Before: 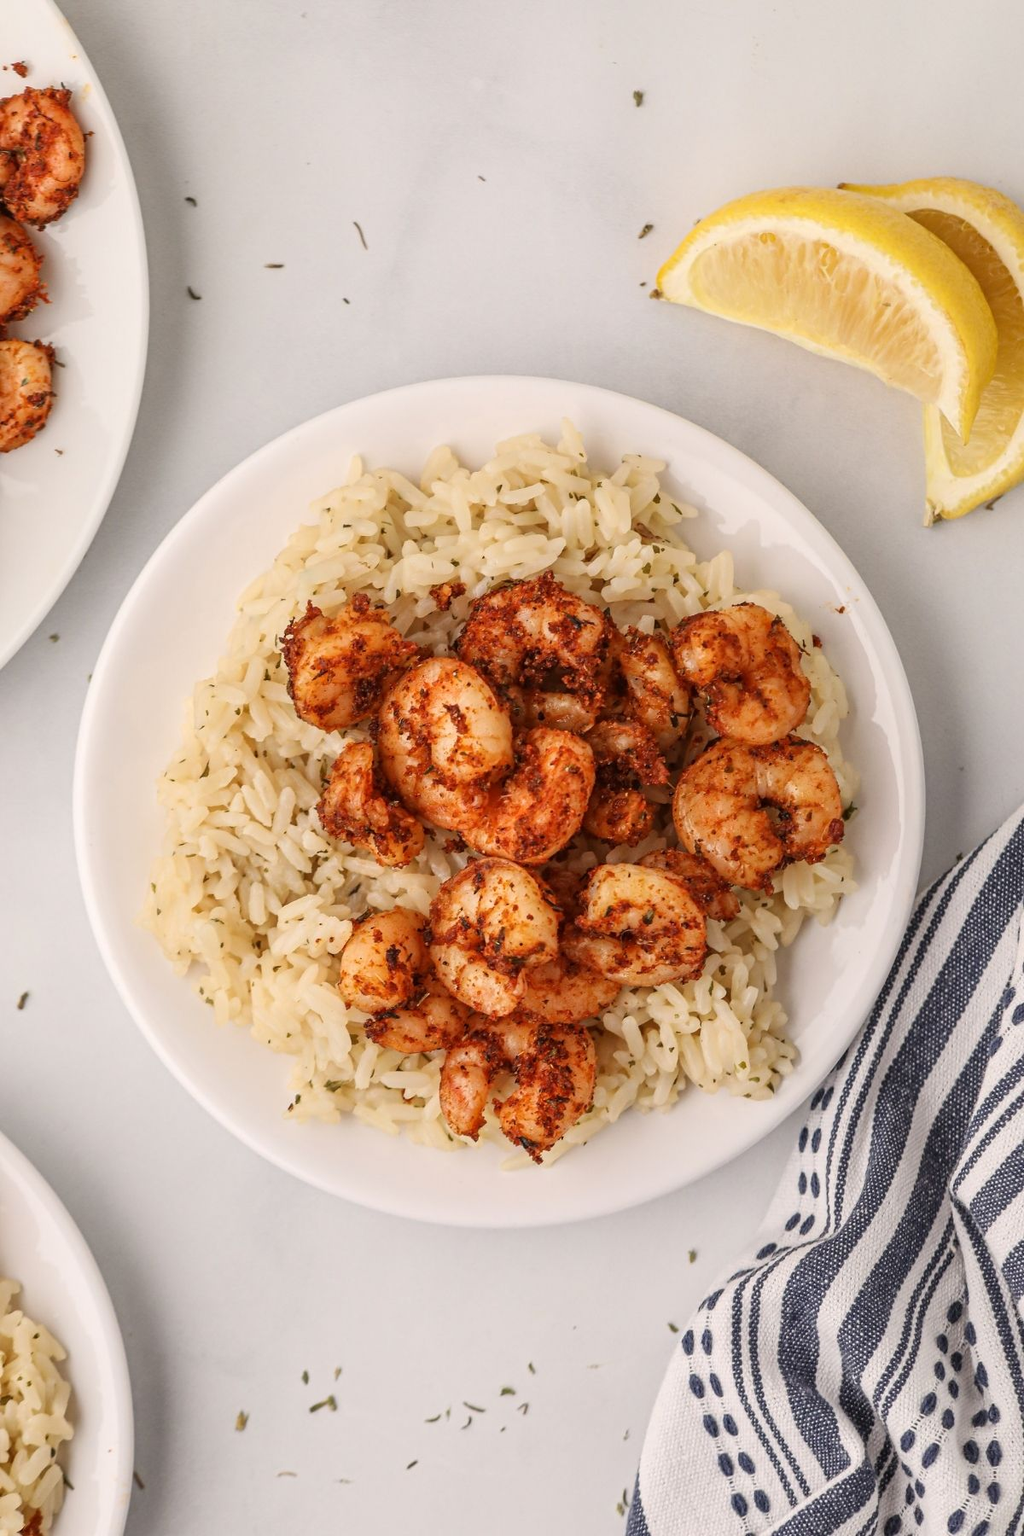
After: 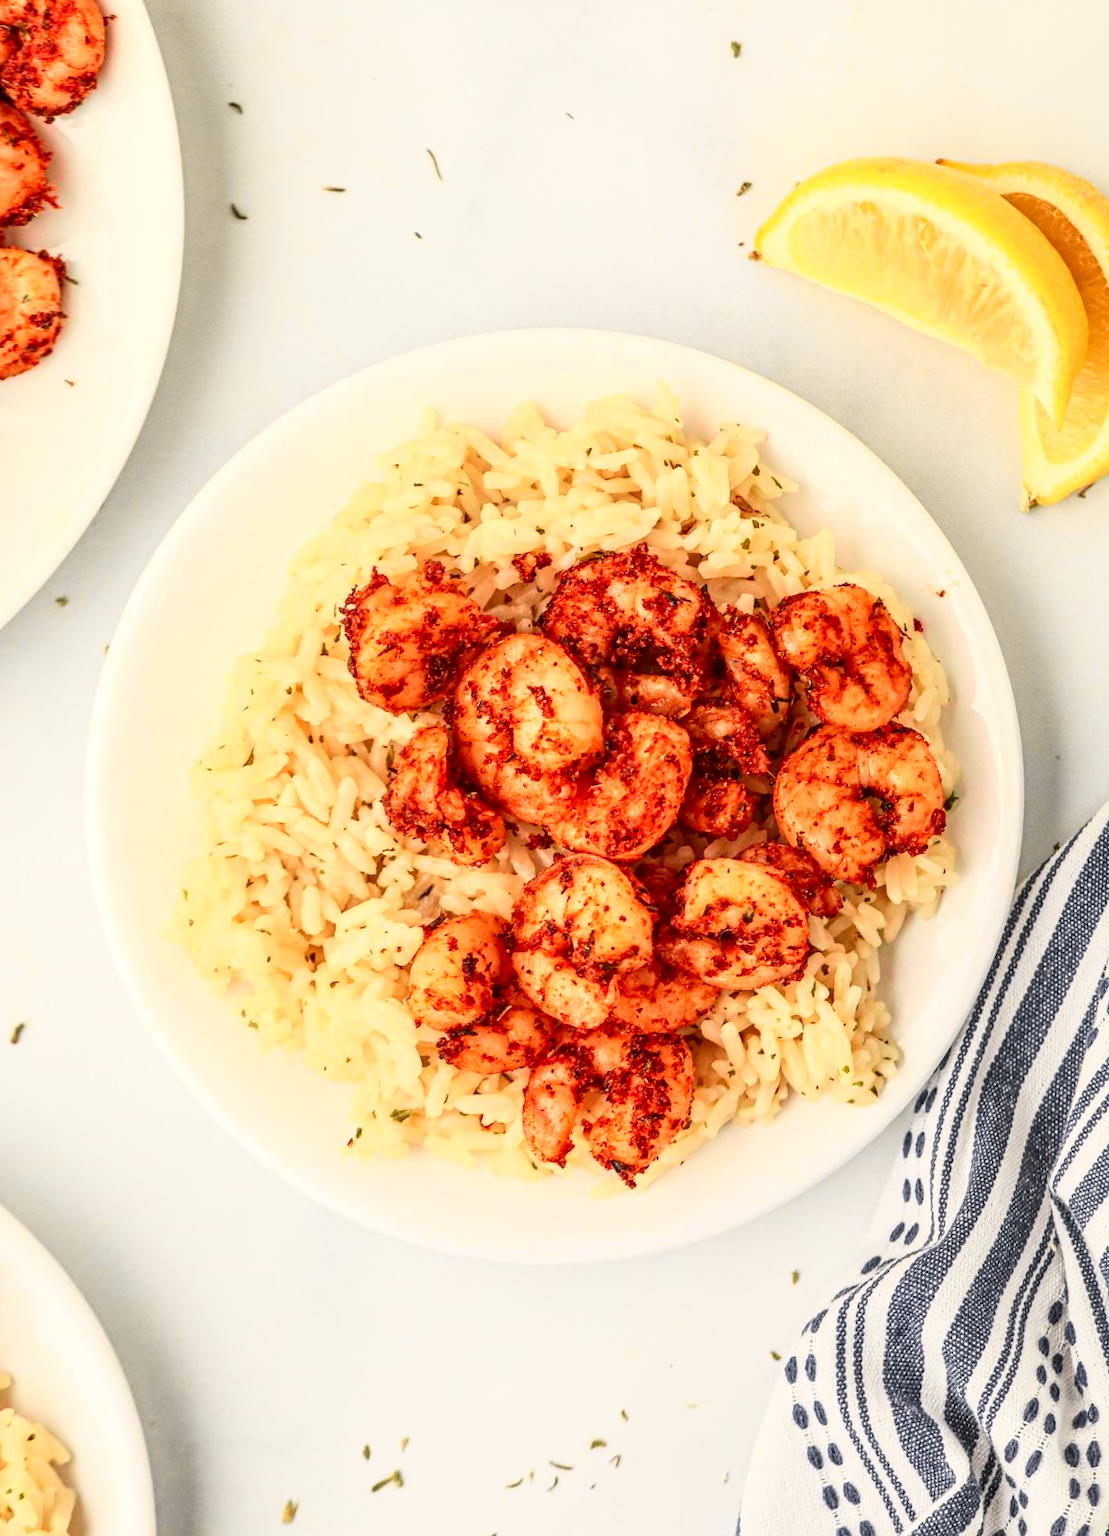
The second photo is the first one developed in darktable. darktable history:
rotate and perspective: rotation -0.013°, lens shift (vertical) -0.027, lens shift (horizontal) 0.178, crop left 0.016, crop right 0.989, crop top 0.082, crop bottom 0.918
tone curve: curves: ch0 [(0, 0.017) (0.259, 0.344) (0.593, 0.778) (0.786, 0.931) (1, 0.999)]; ch1 [(0, 0) (0.405, 0.387) (0.442, 0.47) (0.492, 0.5) (0.511, 0.503) (0.548, 0.596) (0.7, 0.795) (1, 1)]; ch2 [(0, 0) (0.411, 0.433) (0.5, 0.504) (0.535, 0.581) (1, 1)], color space Lab, independent channels, preserve colors none
local contrast: on, module defaults
